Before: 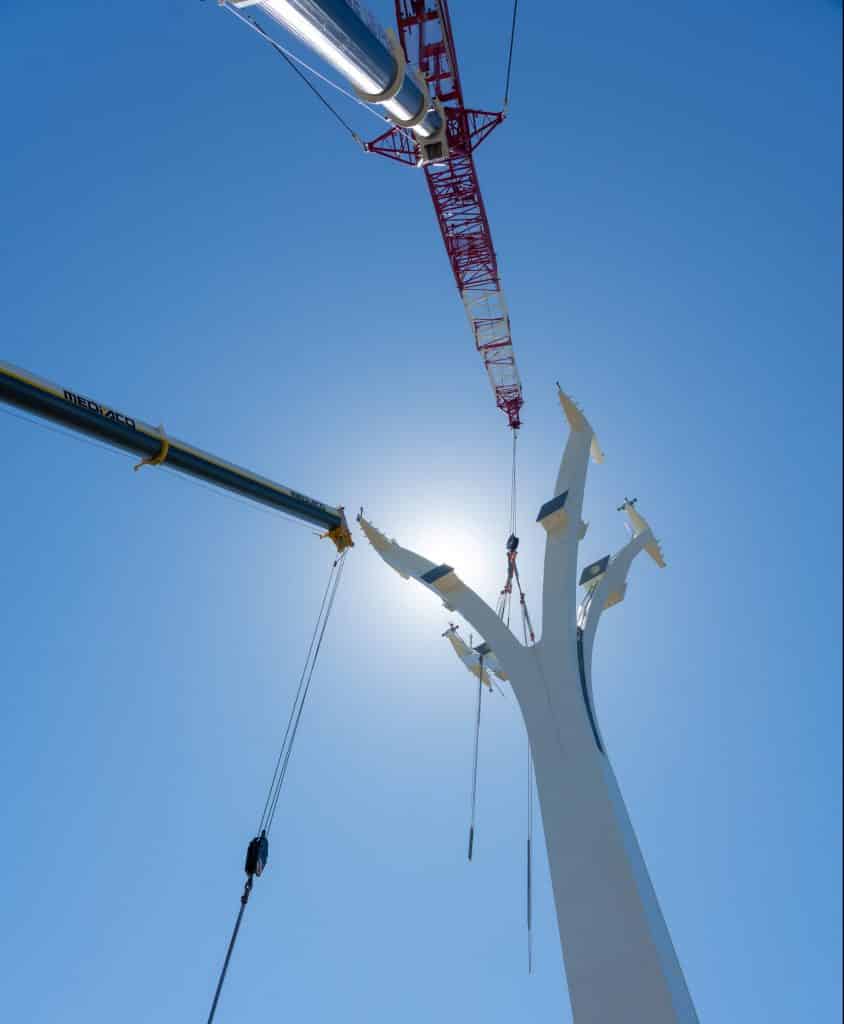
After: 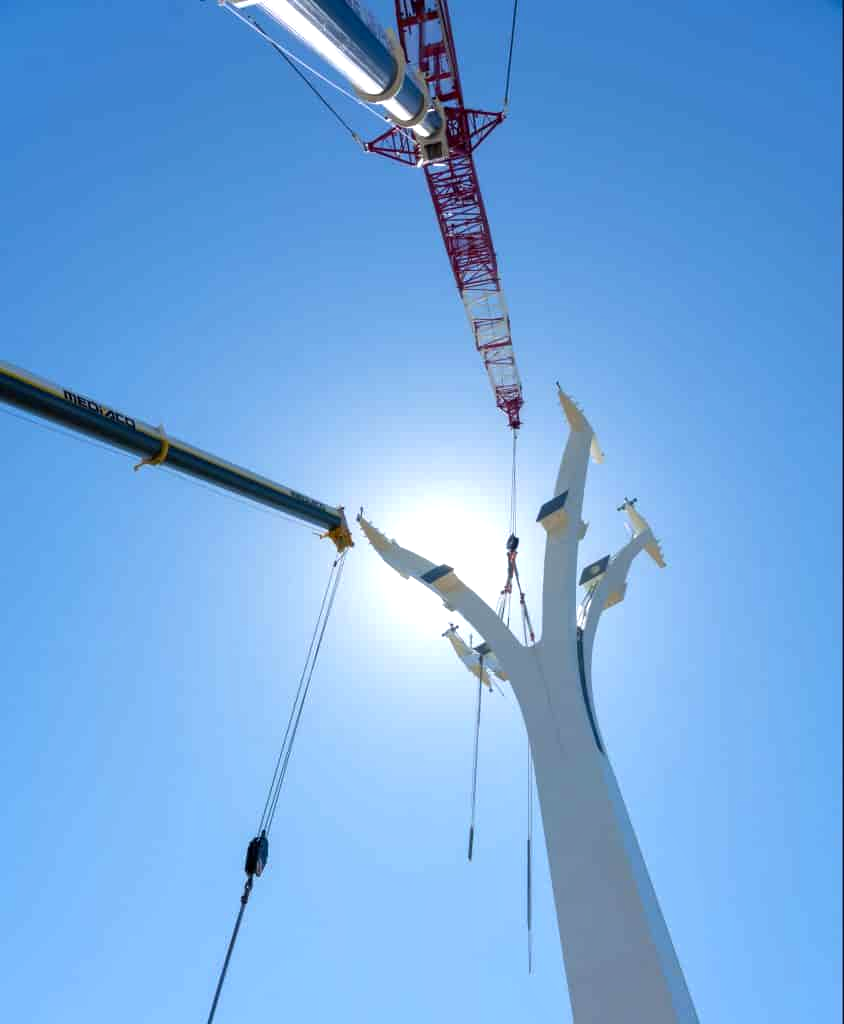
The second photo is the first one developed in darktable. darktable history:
exposure: black level correction 0.001, exposure 0.5 EV, compensate exposure bias true, compensate highlight preservation false
local contrast: mode bilateral grid, contrast 20, coarseness 50, detail 120%, midtone range 0.2
